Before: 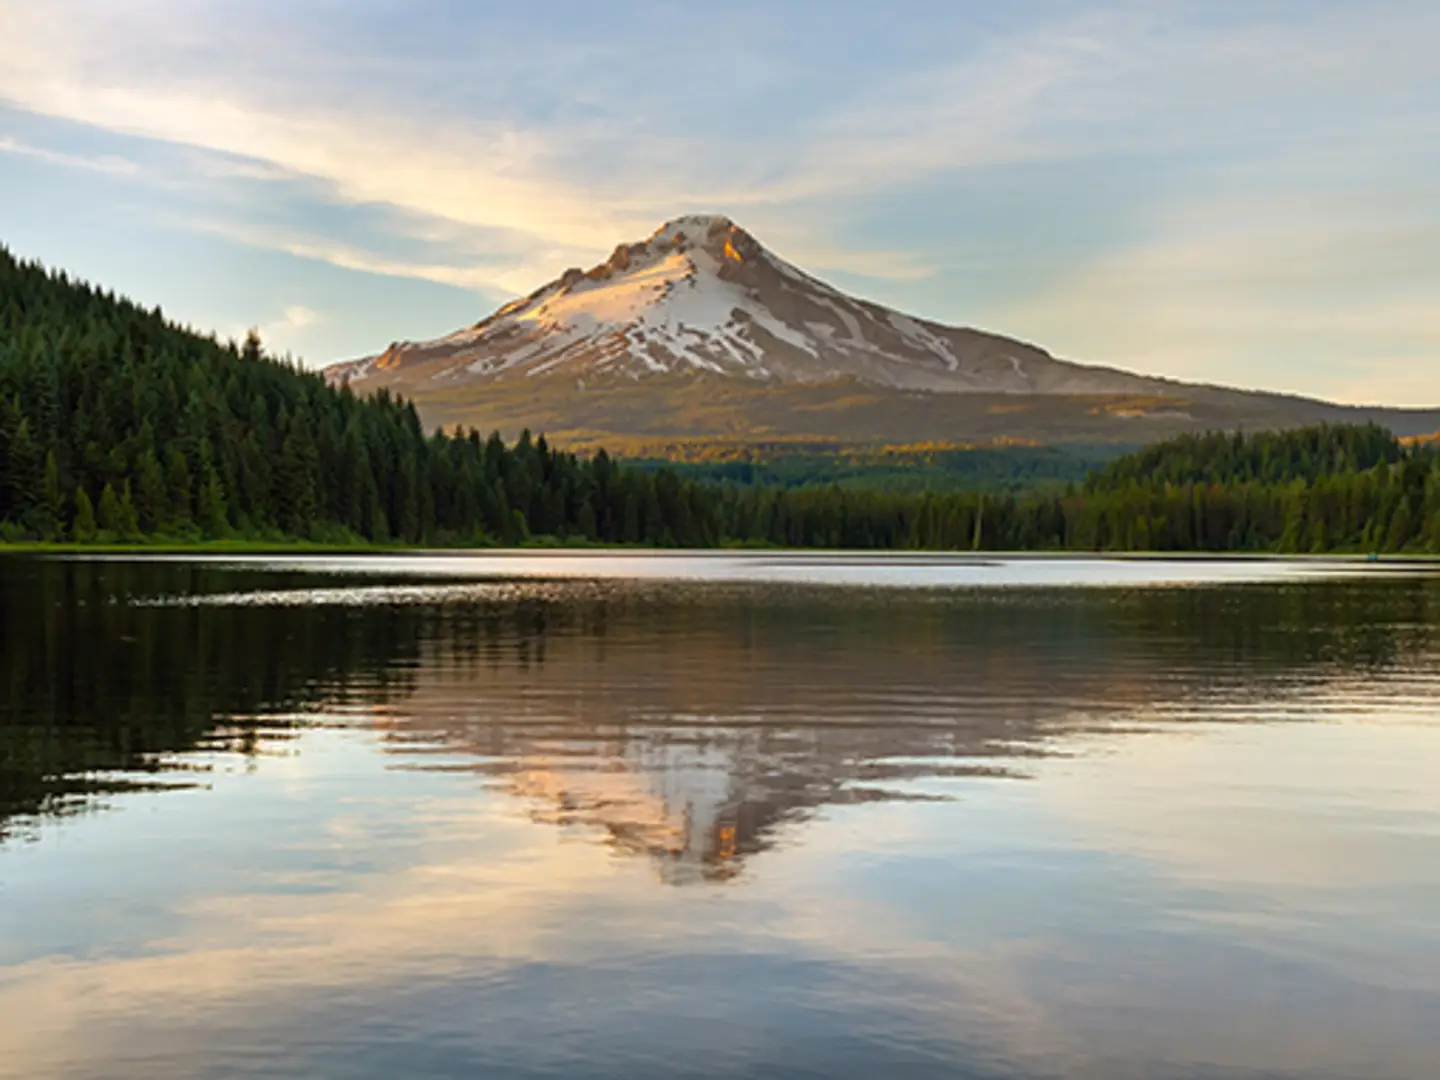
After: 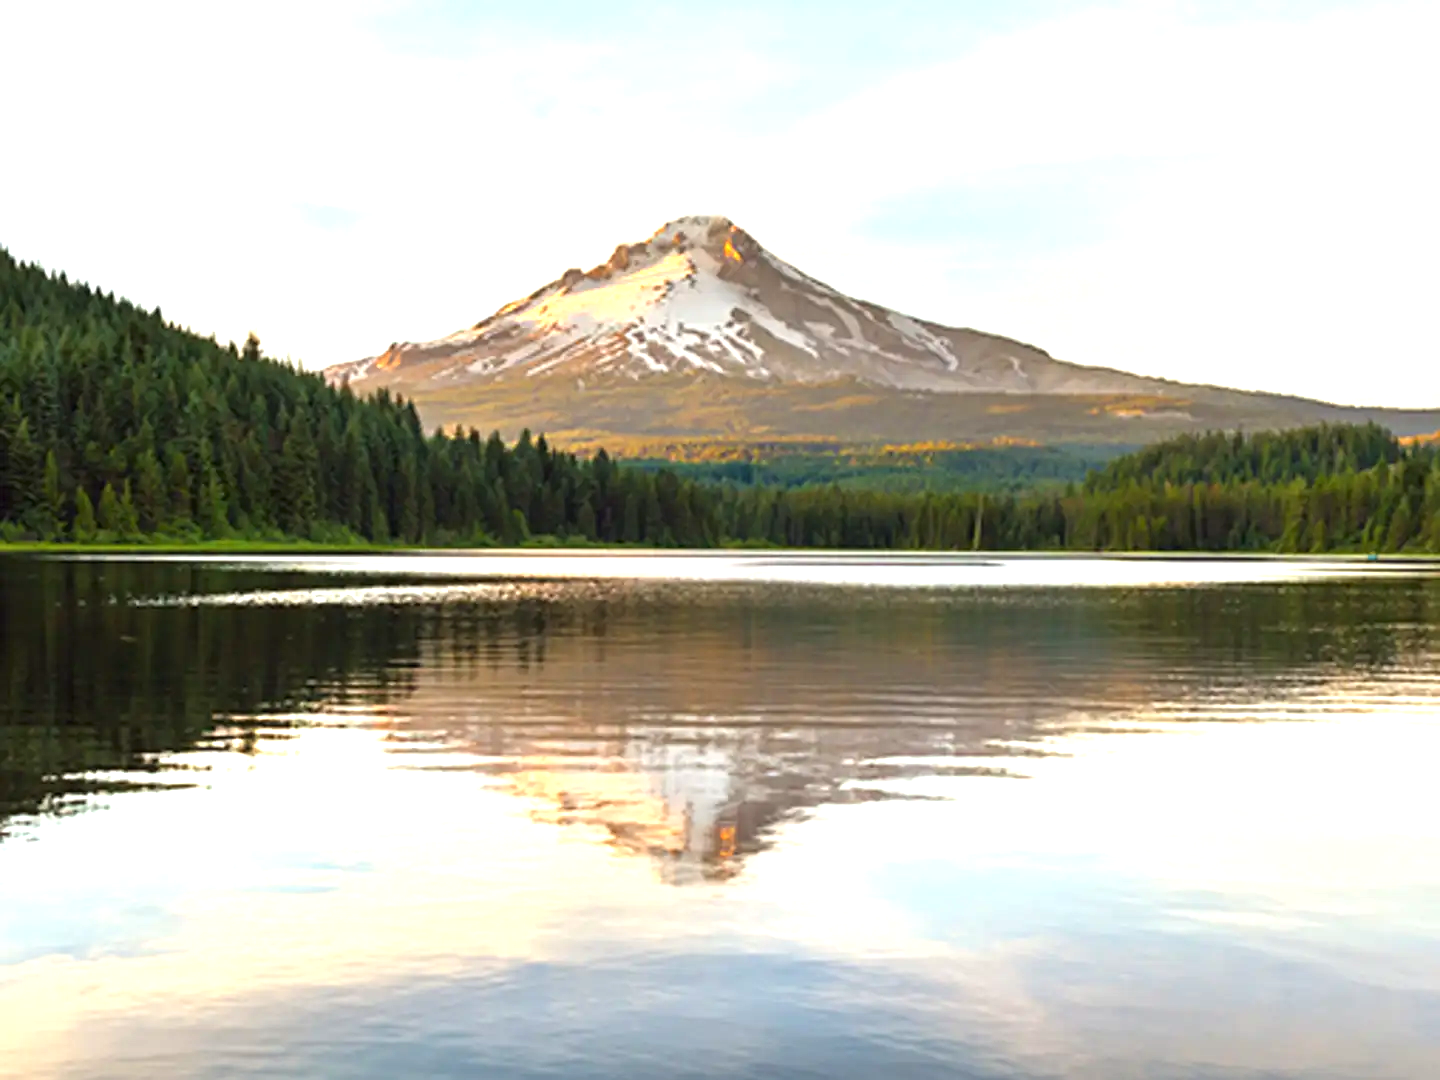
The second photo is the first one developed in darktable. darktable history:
exposure: black level correction 0, exposure 1.199 EV, compensate highlight preservation false
